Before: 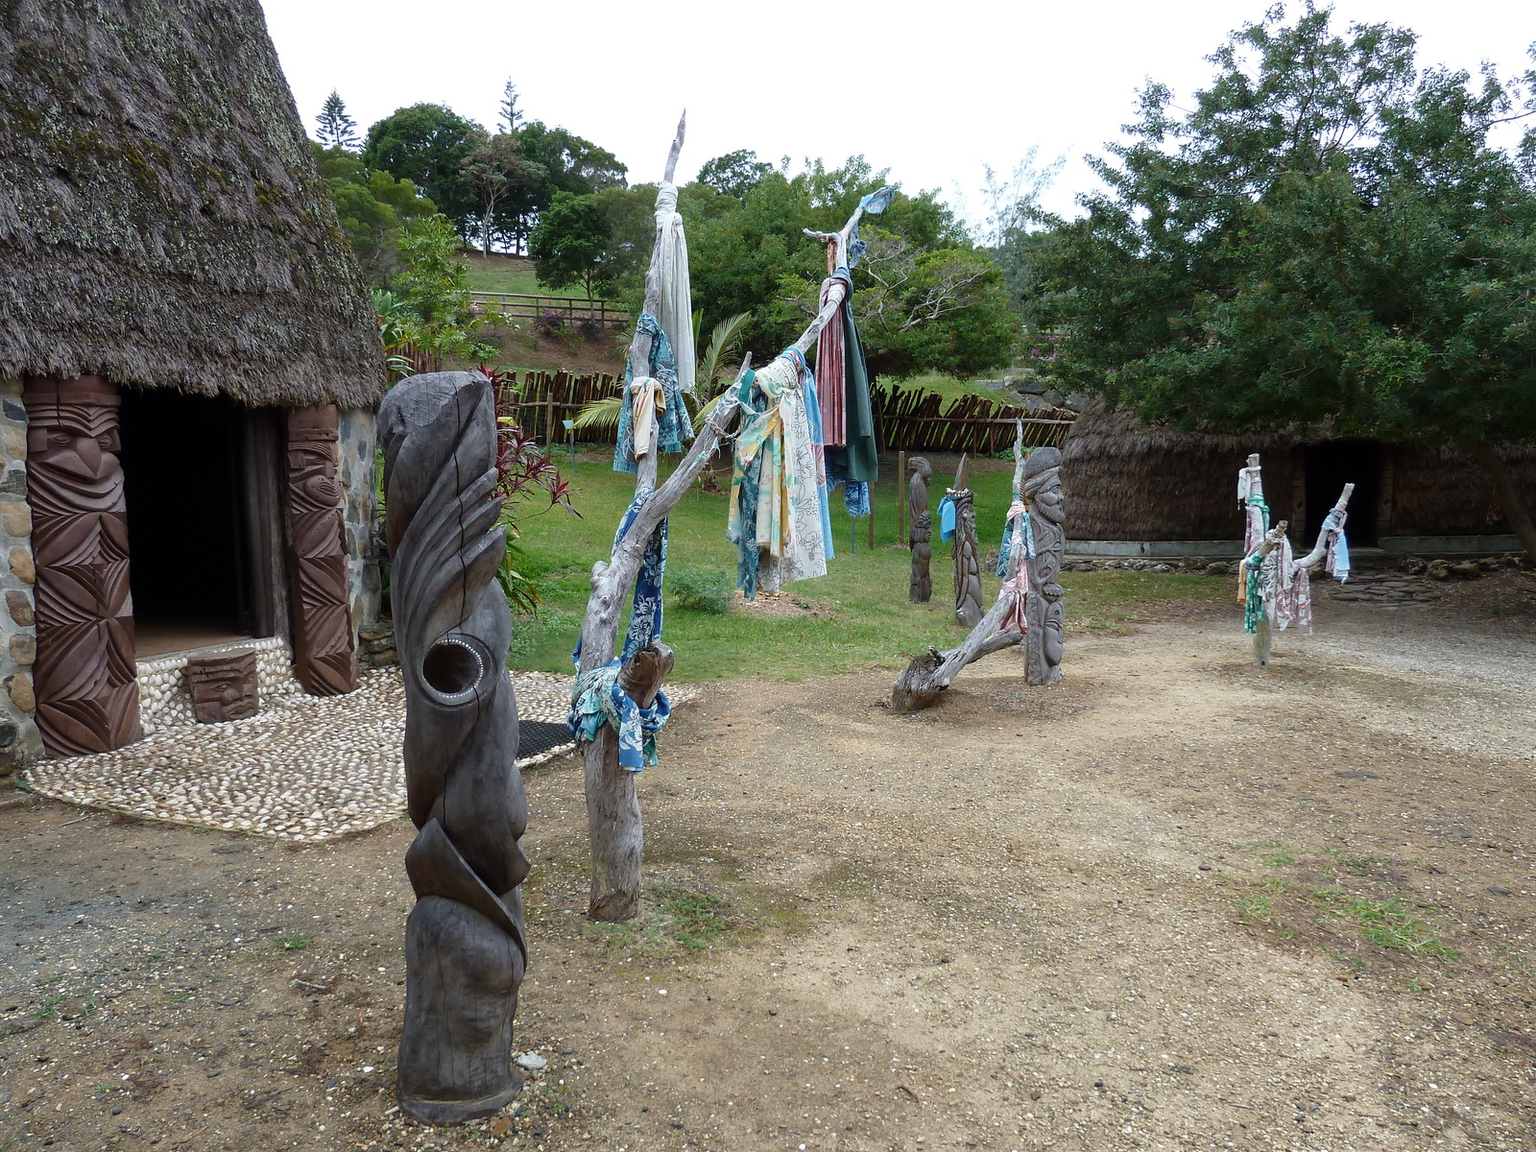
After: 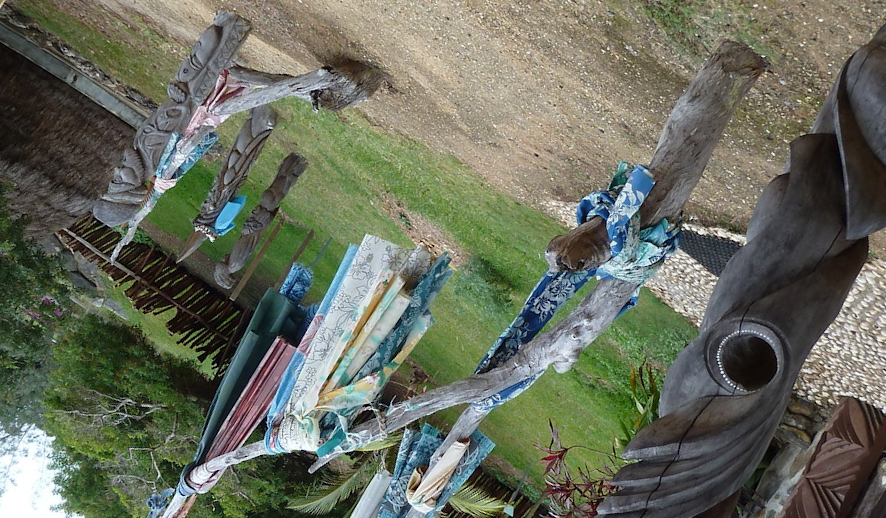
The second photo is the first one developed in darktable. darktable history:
crop and rotate: angle 147.48°, left 9.181%, top 15.638%, right 4.378%, bottom 16.911%
